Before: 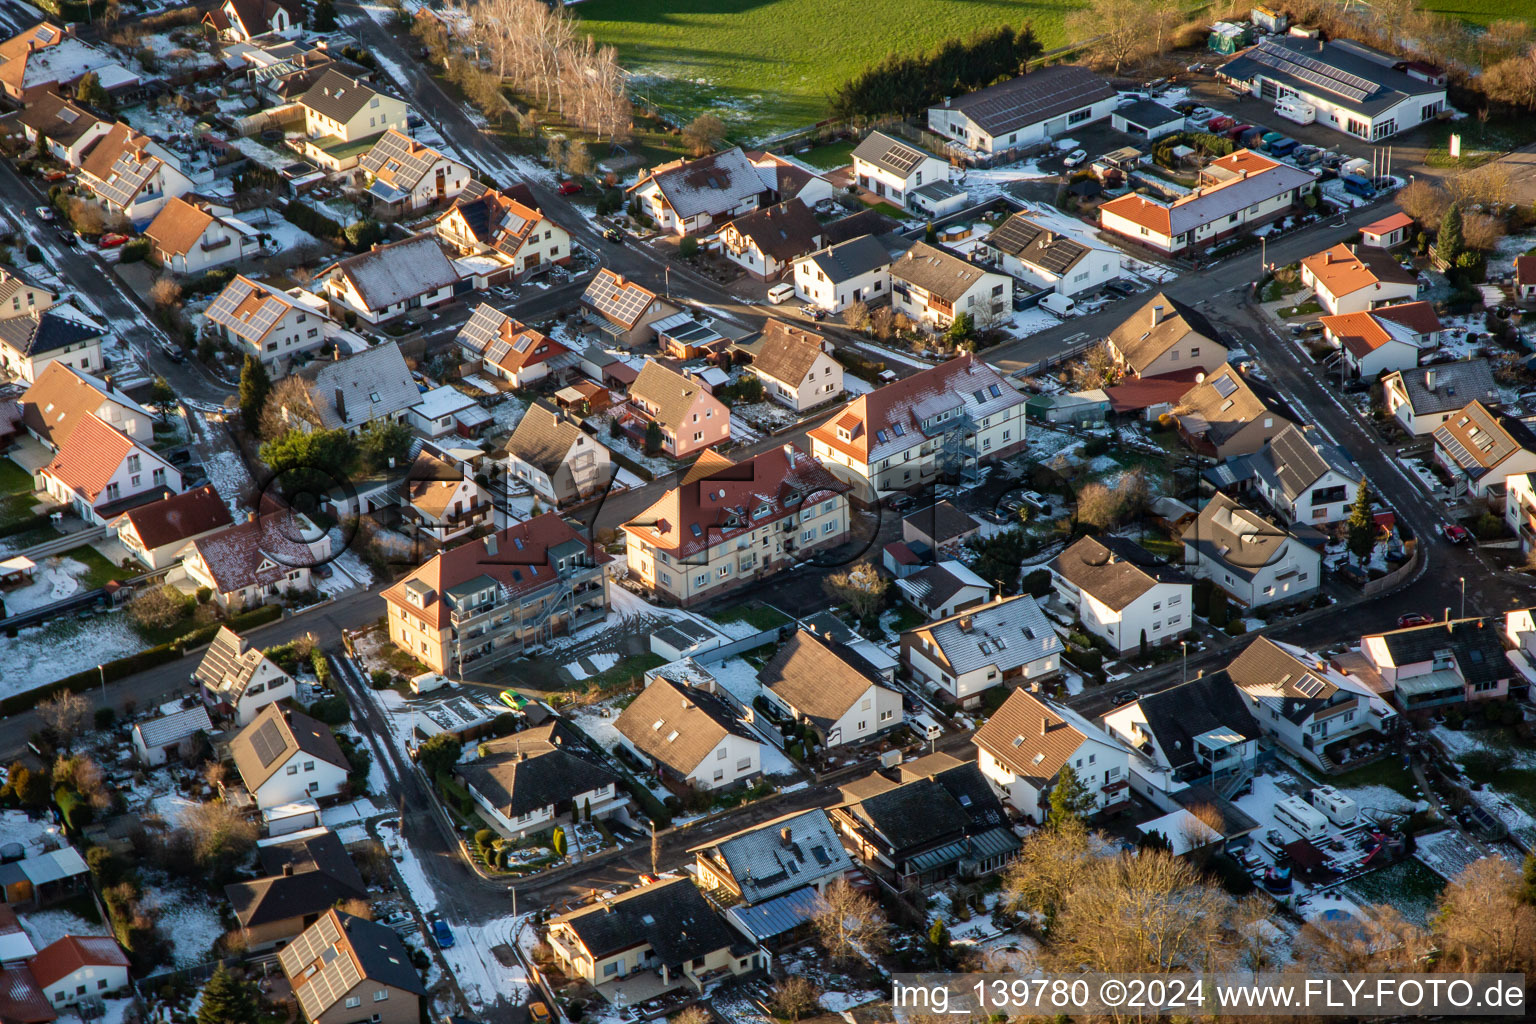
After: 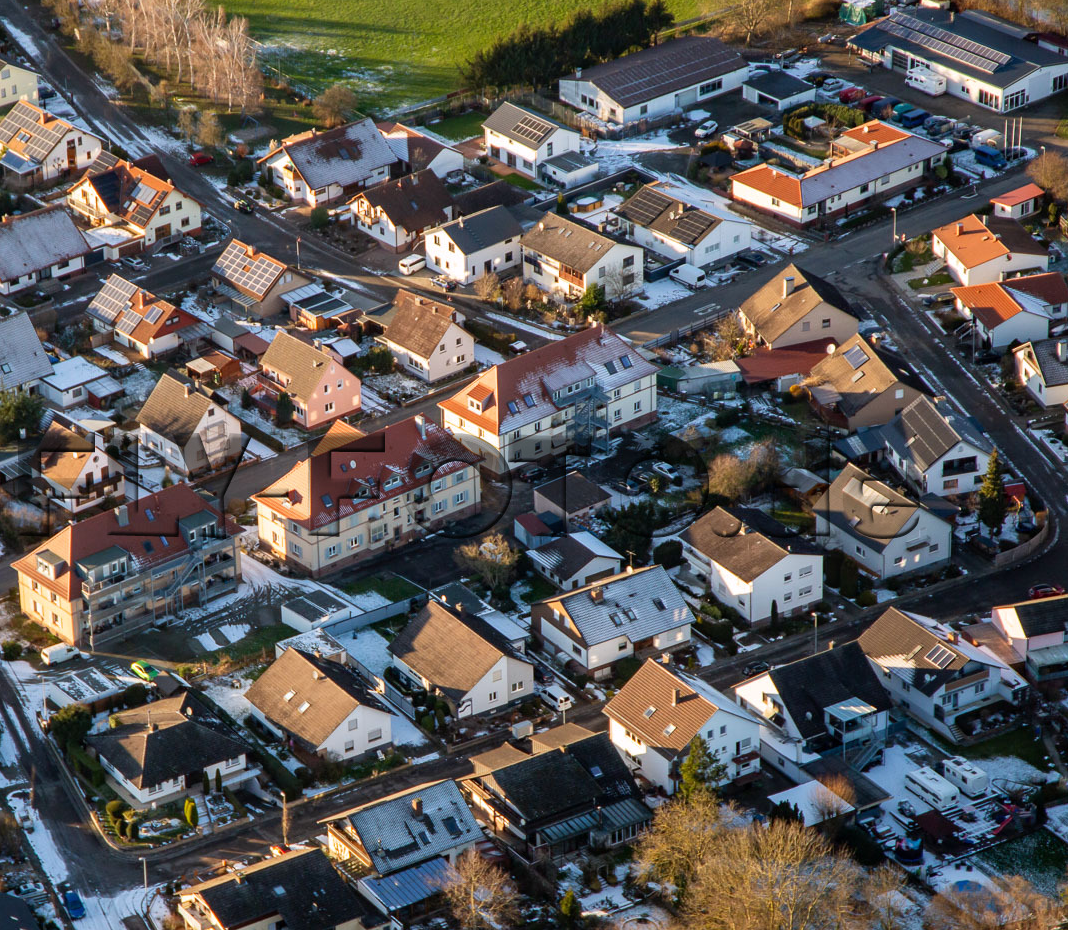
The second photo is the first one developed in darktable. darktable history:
white balance: red 1.009, blue 1.027
crop and rotate: left 24.034%, top 2.838%, right 6.406%, bottom 6.299%
